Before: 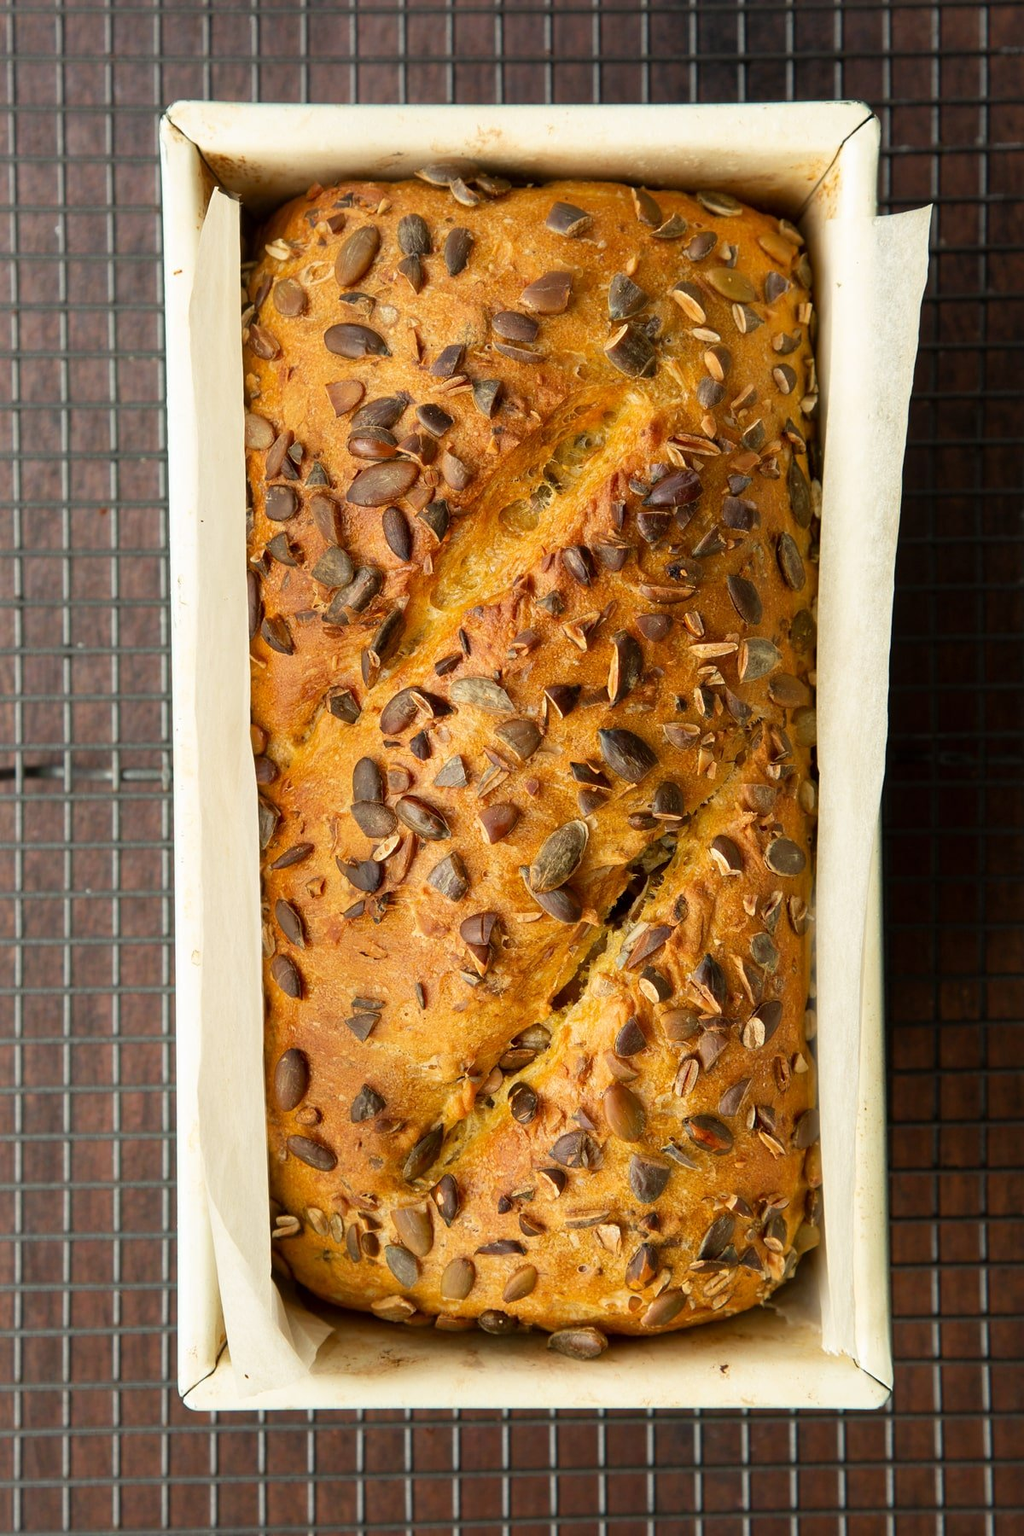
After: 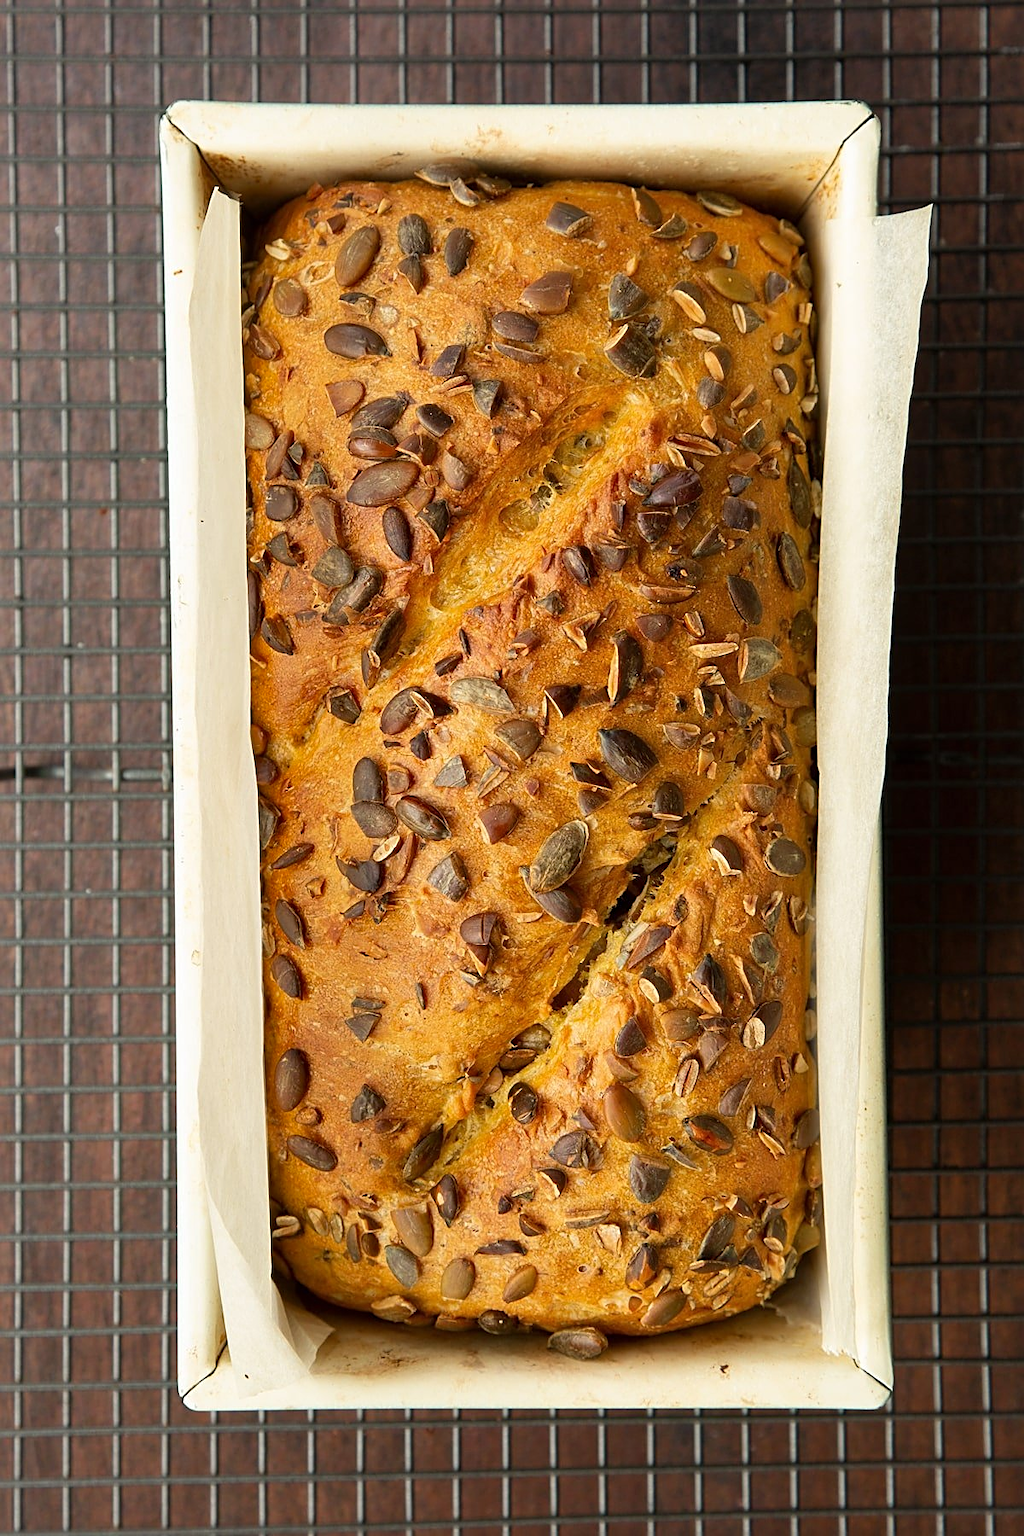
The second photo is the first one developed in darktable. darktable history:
shadows and highlights: radius 108.16, shadows 24.07, highlights -58.78, low approximation 0.01, soften with gaussian
sharpen: on, module defaults
